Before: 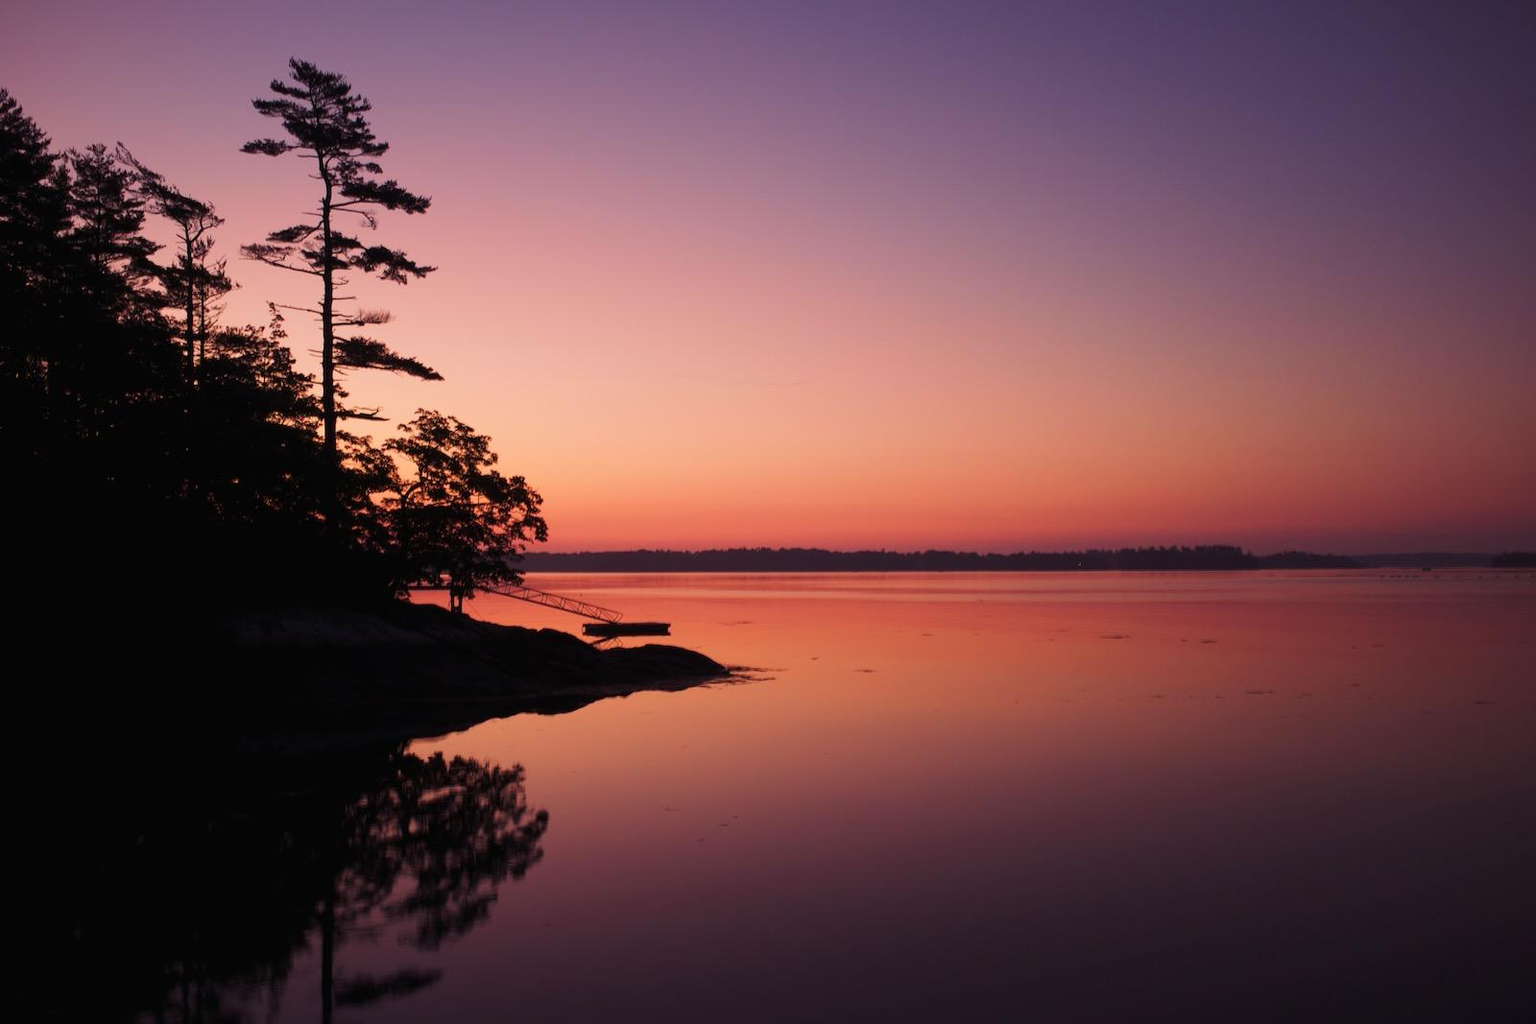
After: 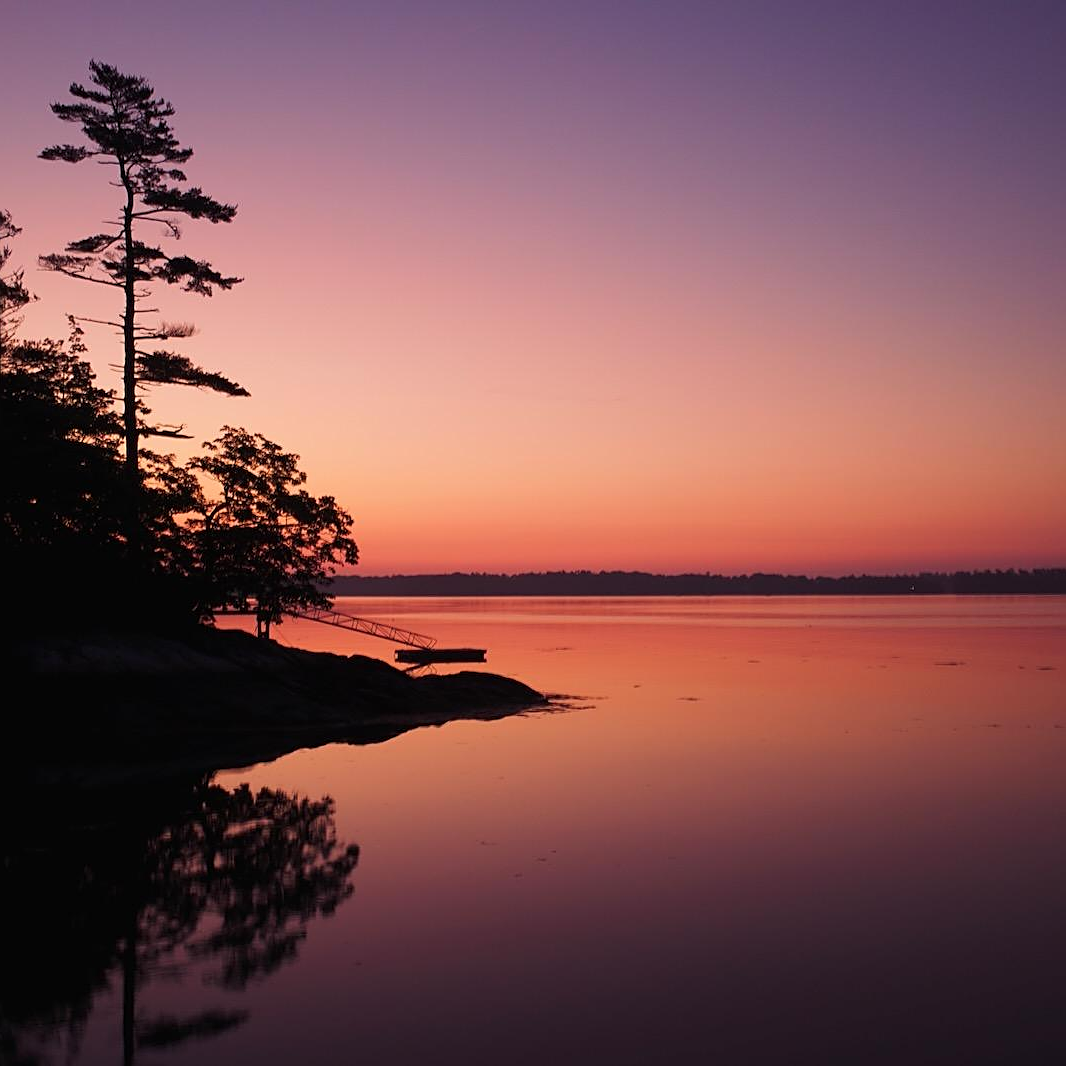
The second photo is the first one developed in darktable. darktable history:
sharpen: on, module defaults
crop and rotate: left 13.342%, right 19.991%
